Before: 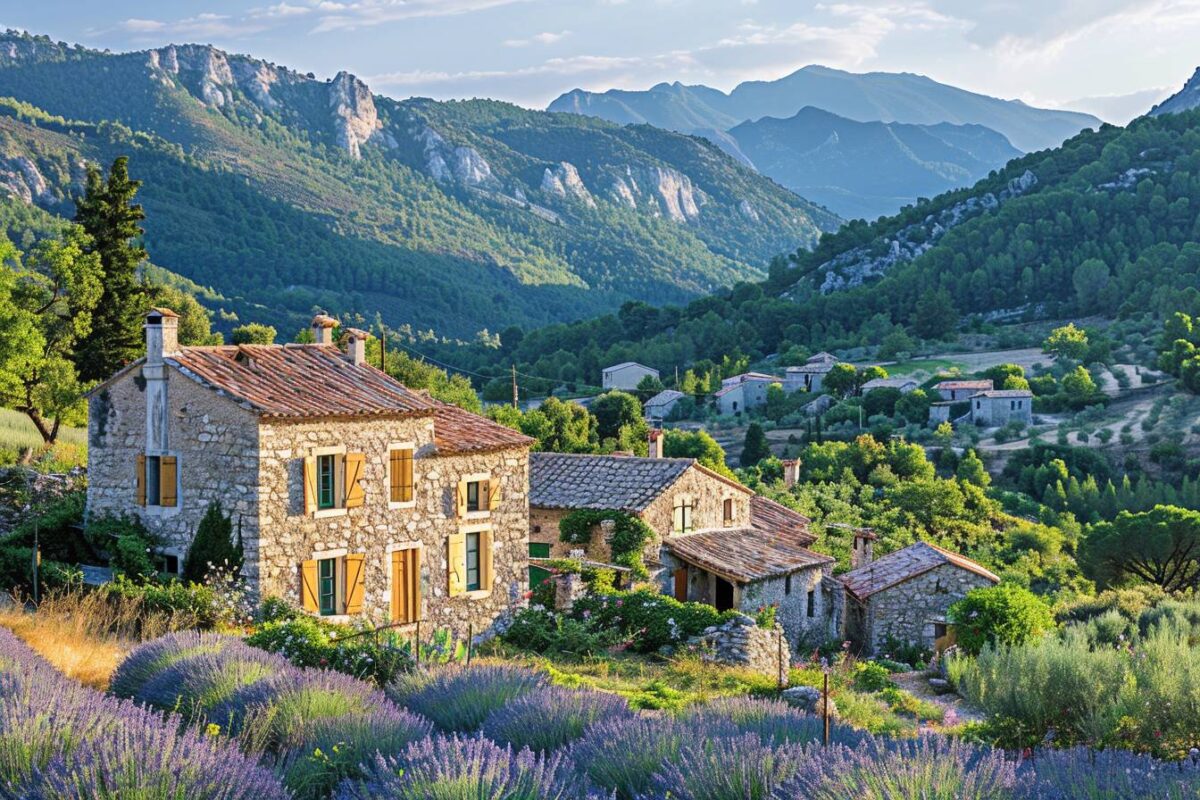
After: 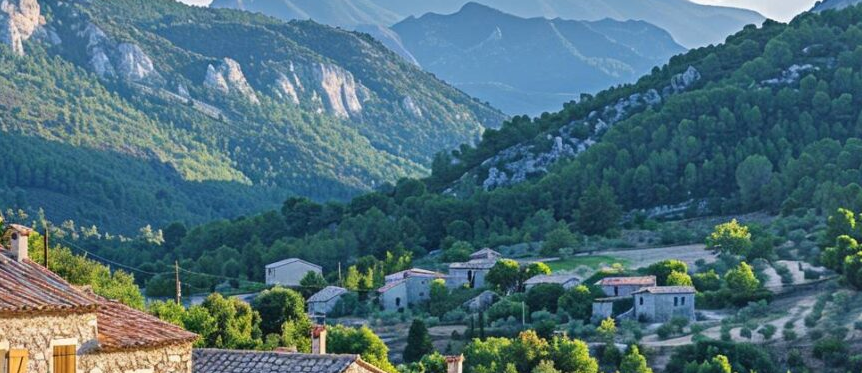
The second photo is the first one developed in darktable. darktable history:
crop and rotate: left 28.09%, top 13.01%, bottom 40.249%
